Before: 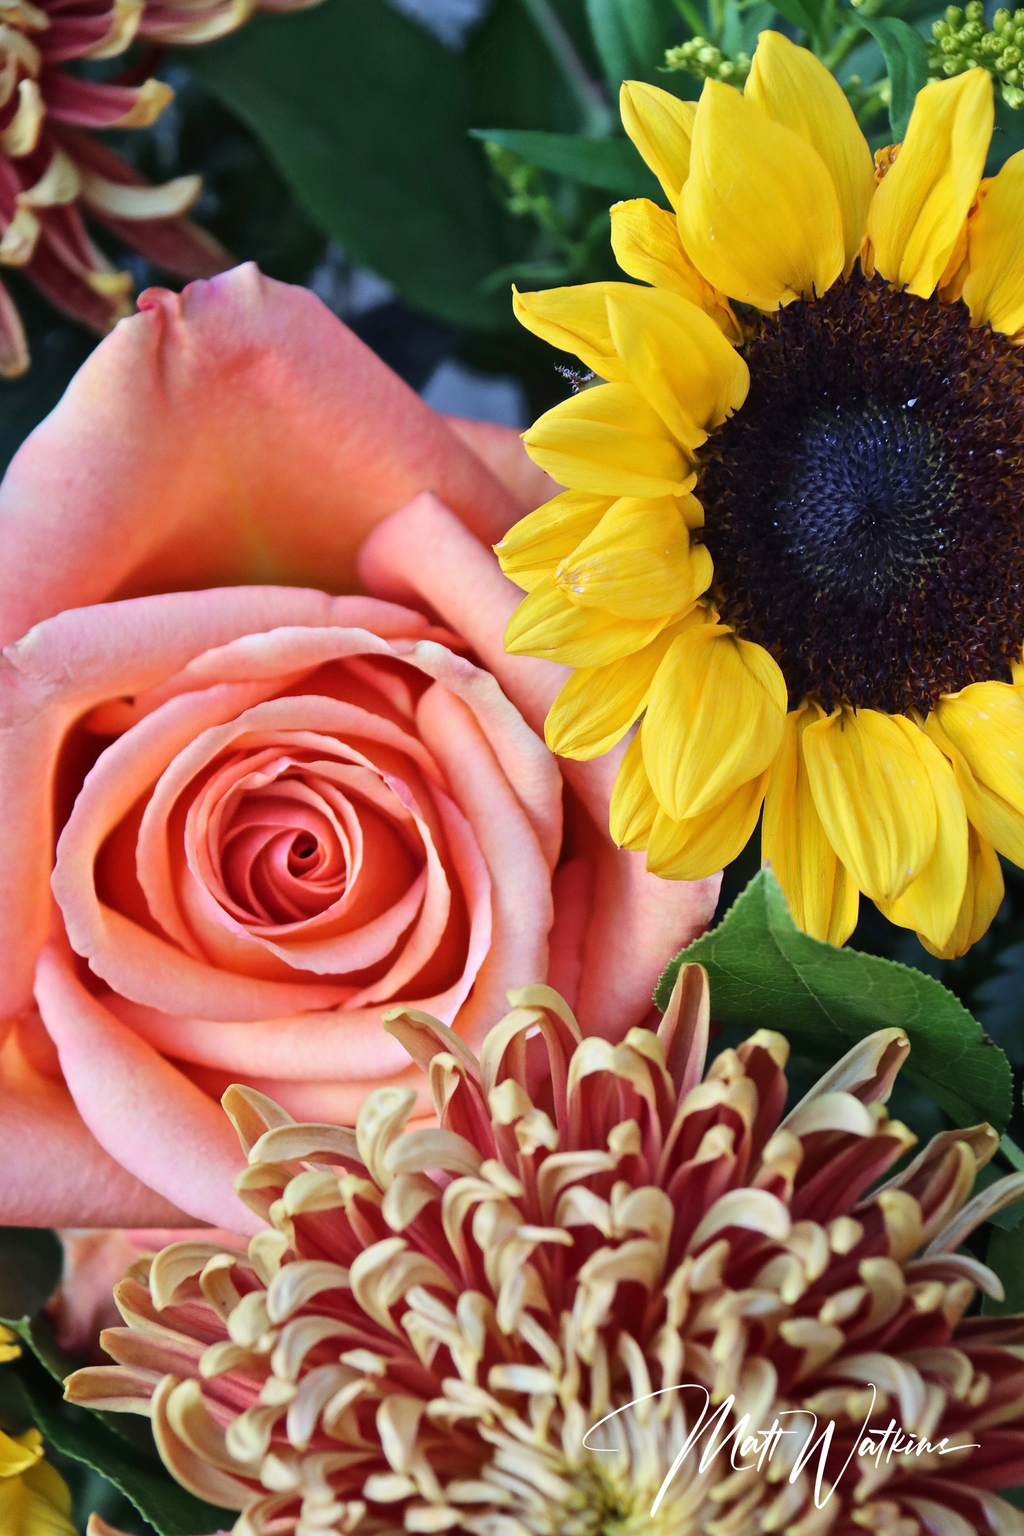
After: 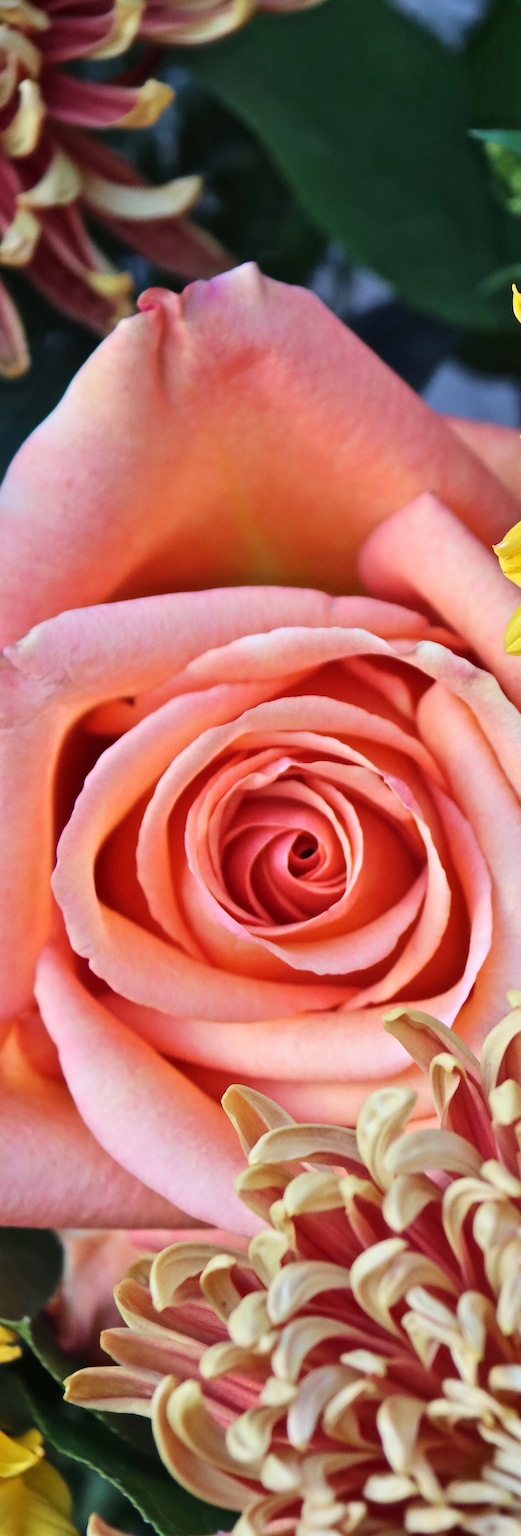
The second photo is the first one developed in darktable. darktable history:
crop and rotate: left 0.053%, top 0%, right 49.04%
